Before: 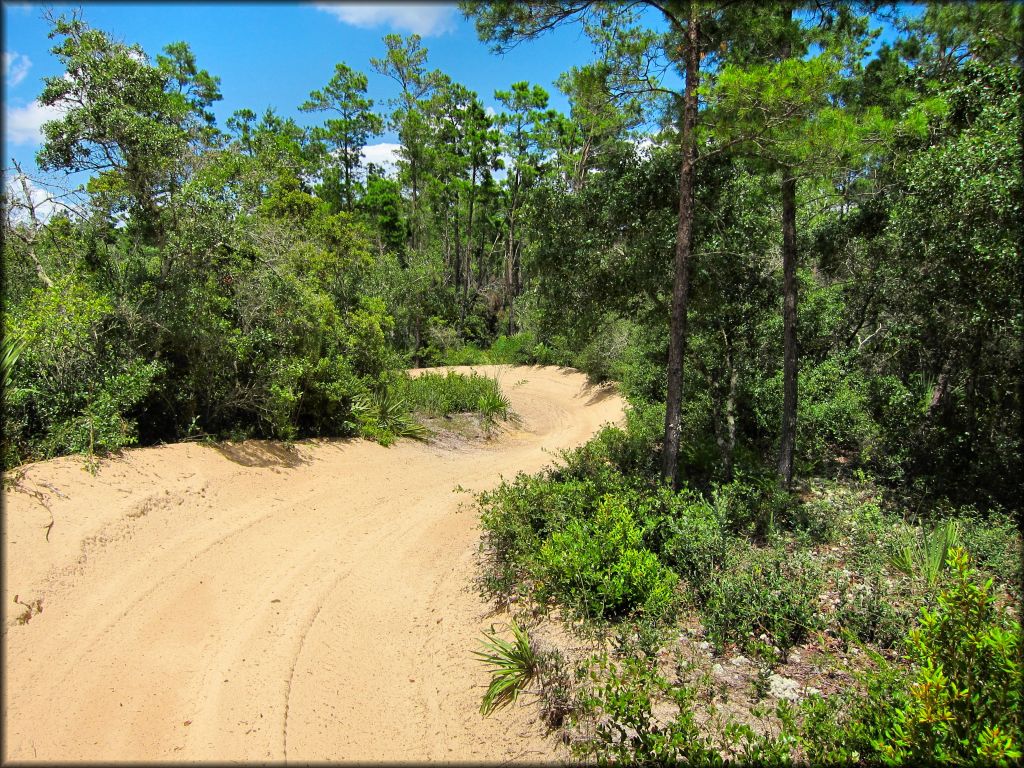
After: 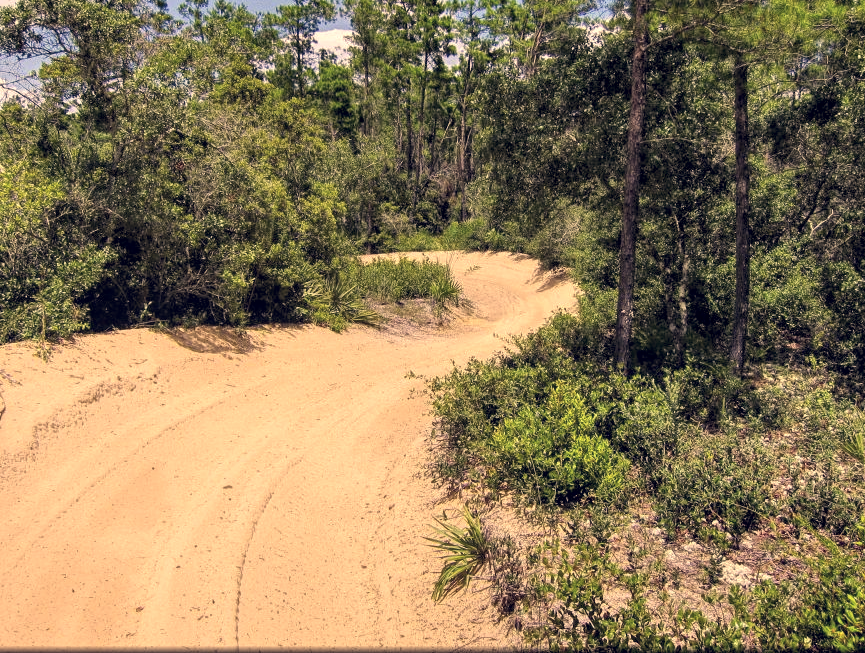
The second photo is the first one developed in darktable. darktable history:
color correction: highlights a* 19.63, highlights b* 27.25, shadows a* 3.43, shadows b* -17.88, saturation 0.723
local contrast: highlights 96%, shadows 87%, detail 160%, midtone range 0.2
crop and rotate: left 4.753%, top 14.97%, right 10.684%
